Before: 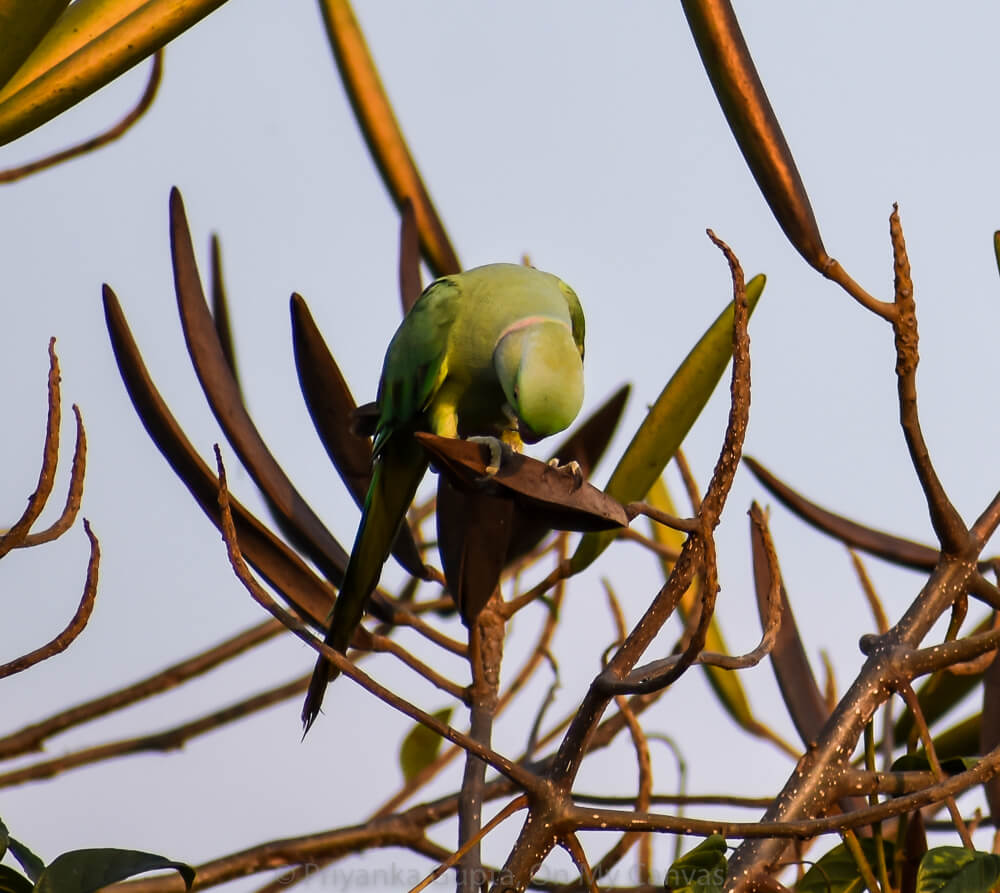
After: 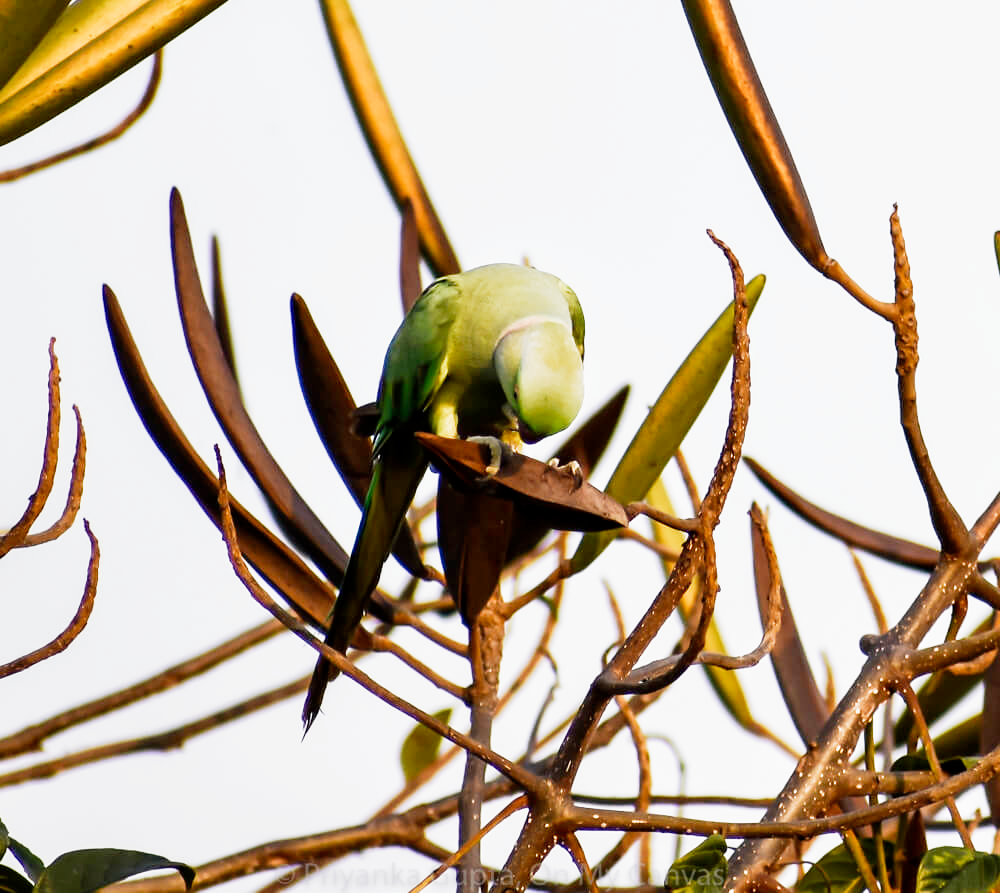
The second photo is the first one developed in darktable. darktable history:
exposure: exposure 0.2 EV, compensate highlight preservation false
filmic rgb: middle gray luminance 9.23%, black relative exposure -10.55 EV, white relative exposure 3.45 EV, threshold 6 EV, target black luminance 0%, hardness 5.98, latitude 59.69%, contrast 1.087, highlights saturation mix 5%, shadows ↔ highlights balance 29.23%, add noise in highlights 0, preserve chrominance no, color science v3 (2019), use custom middle-gray values true, iterations of high-quality reconstruction 0, contrast in highlights soft, enable highlight reconstruction true
